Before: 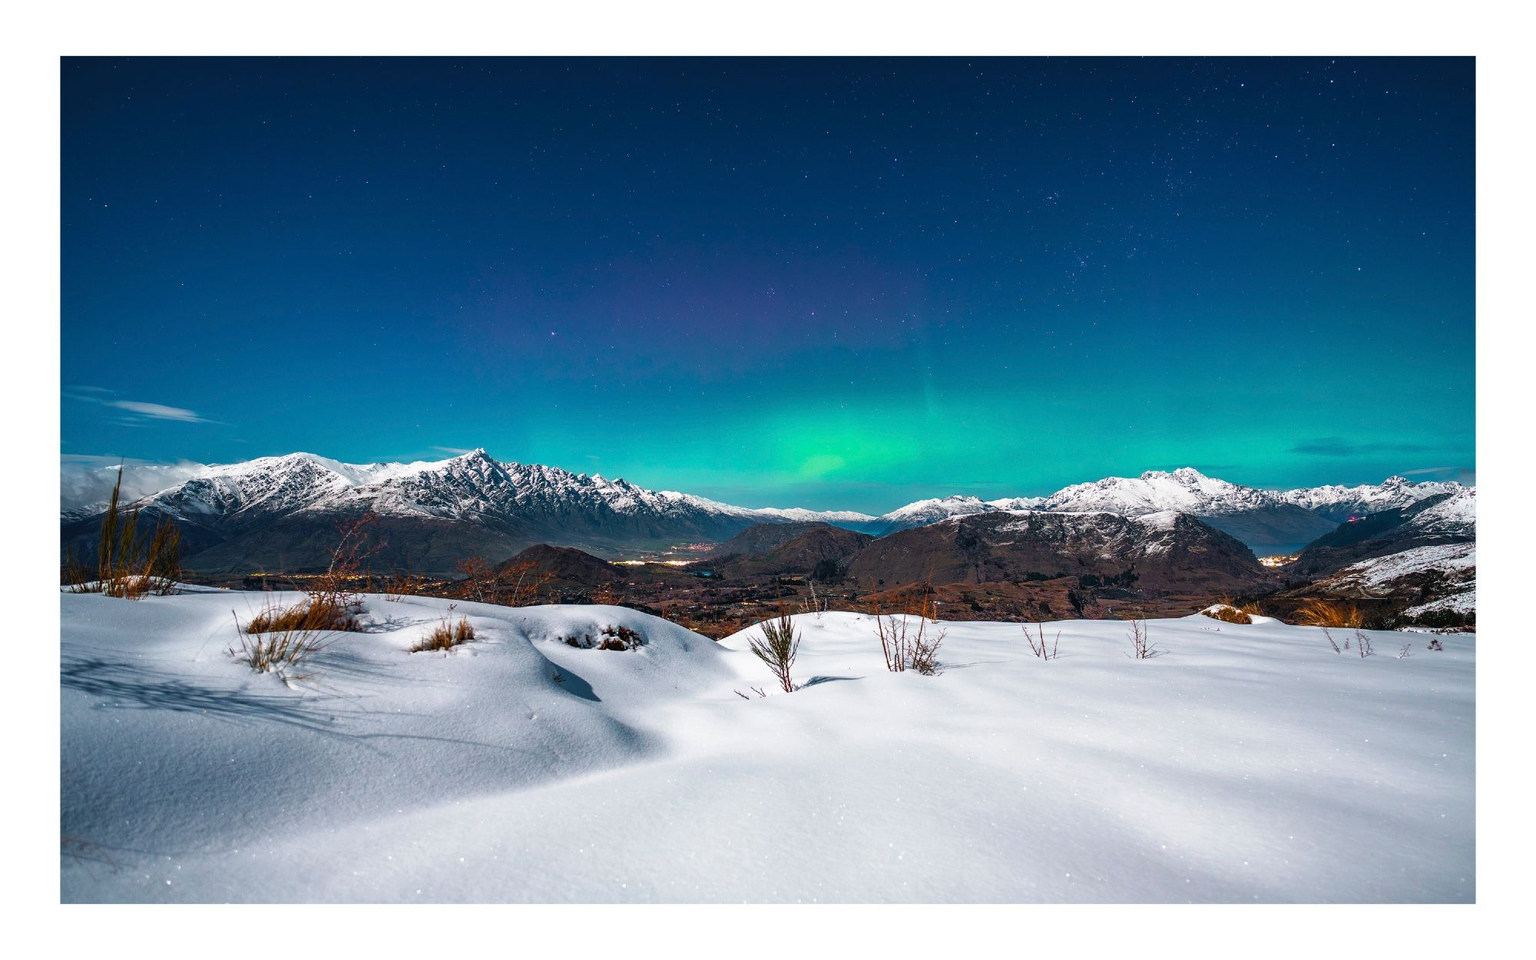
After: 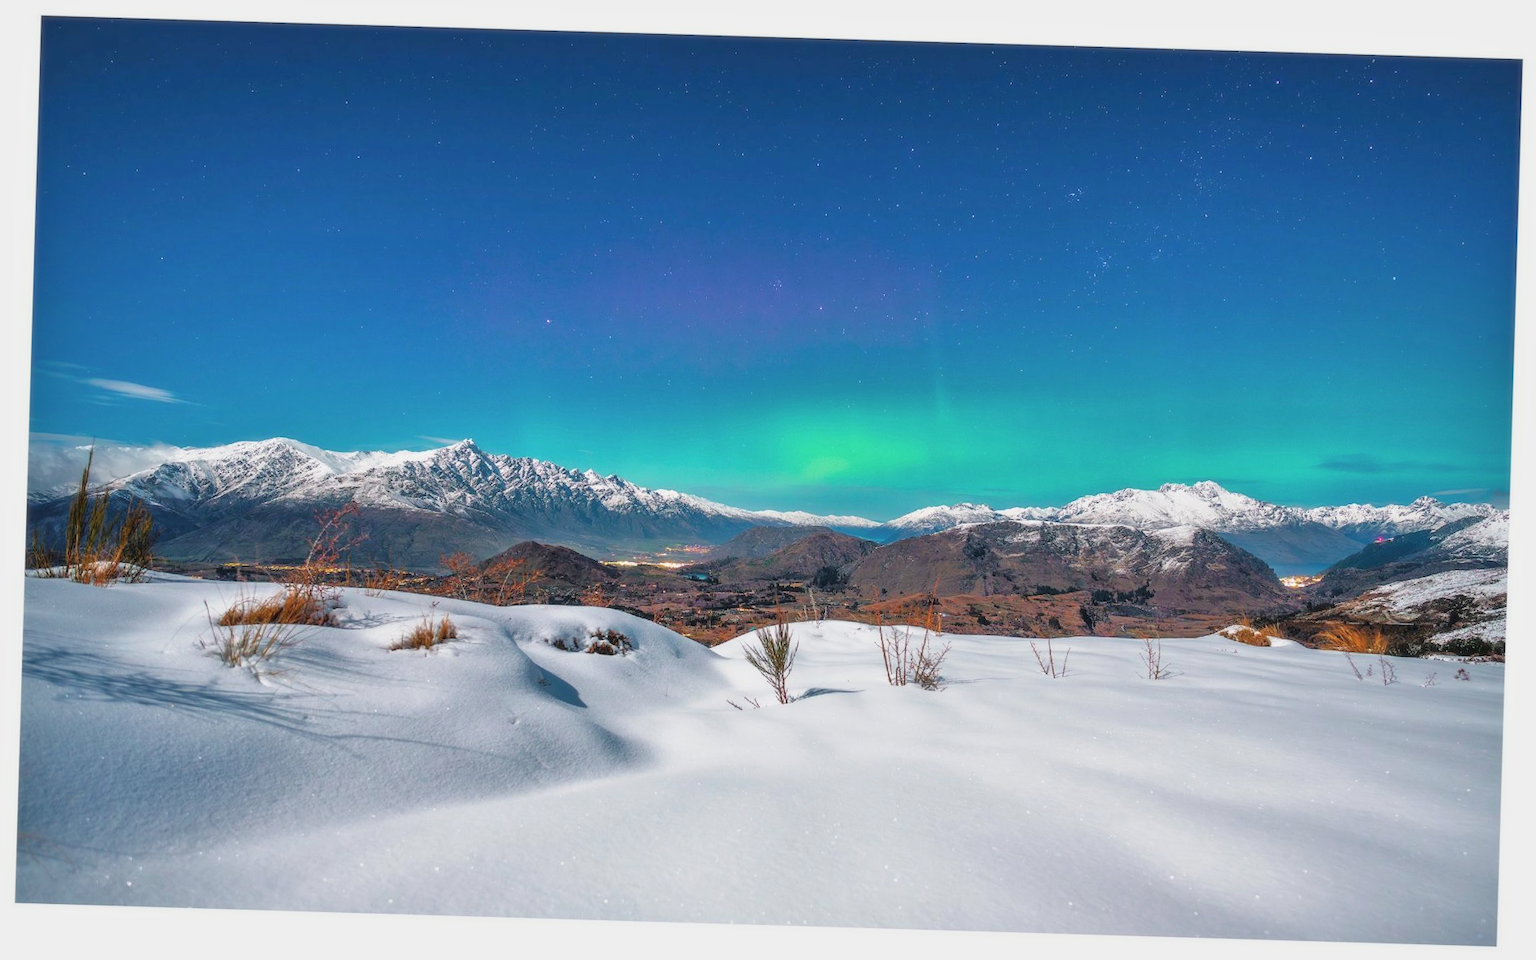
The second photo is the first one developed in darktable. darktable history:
crop and rotate: angle -1.69°
color balance rgb: contrast -10%
tone equalizer: -7 EV 0.15 EV, -6 EV 0.6 EV, -5 EV 1.15 EV, -4 EV 1.33 EV, -3 EV 1.15 EV, -2 EV 0.6 EV, -1 EV 0.15 EV, mask exposure compensation -0.5 EV
soften: size 10%, saturation 50%, brightness 0.2 EV, mix 10%
